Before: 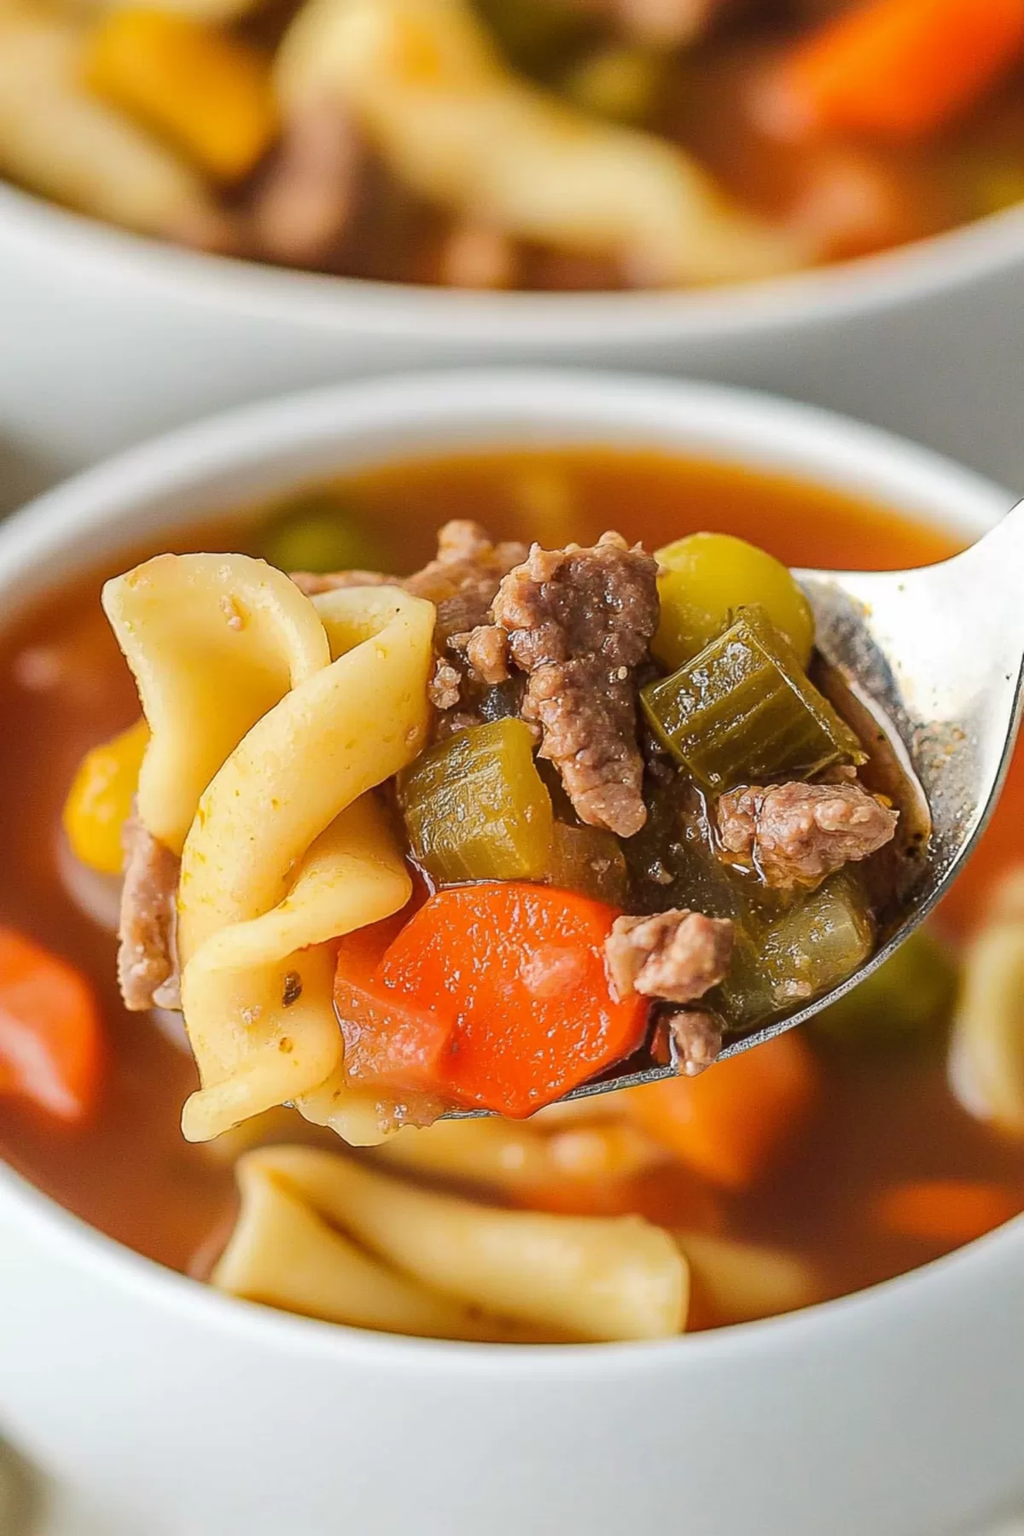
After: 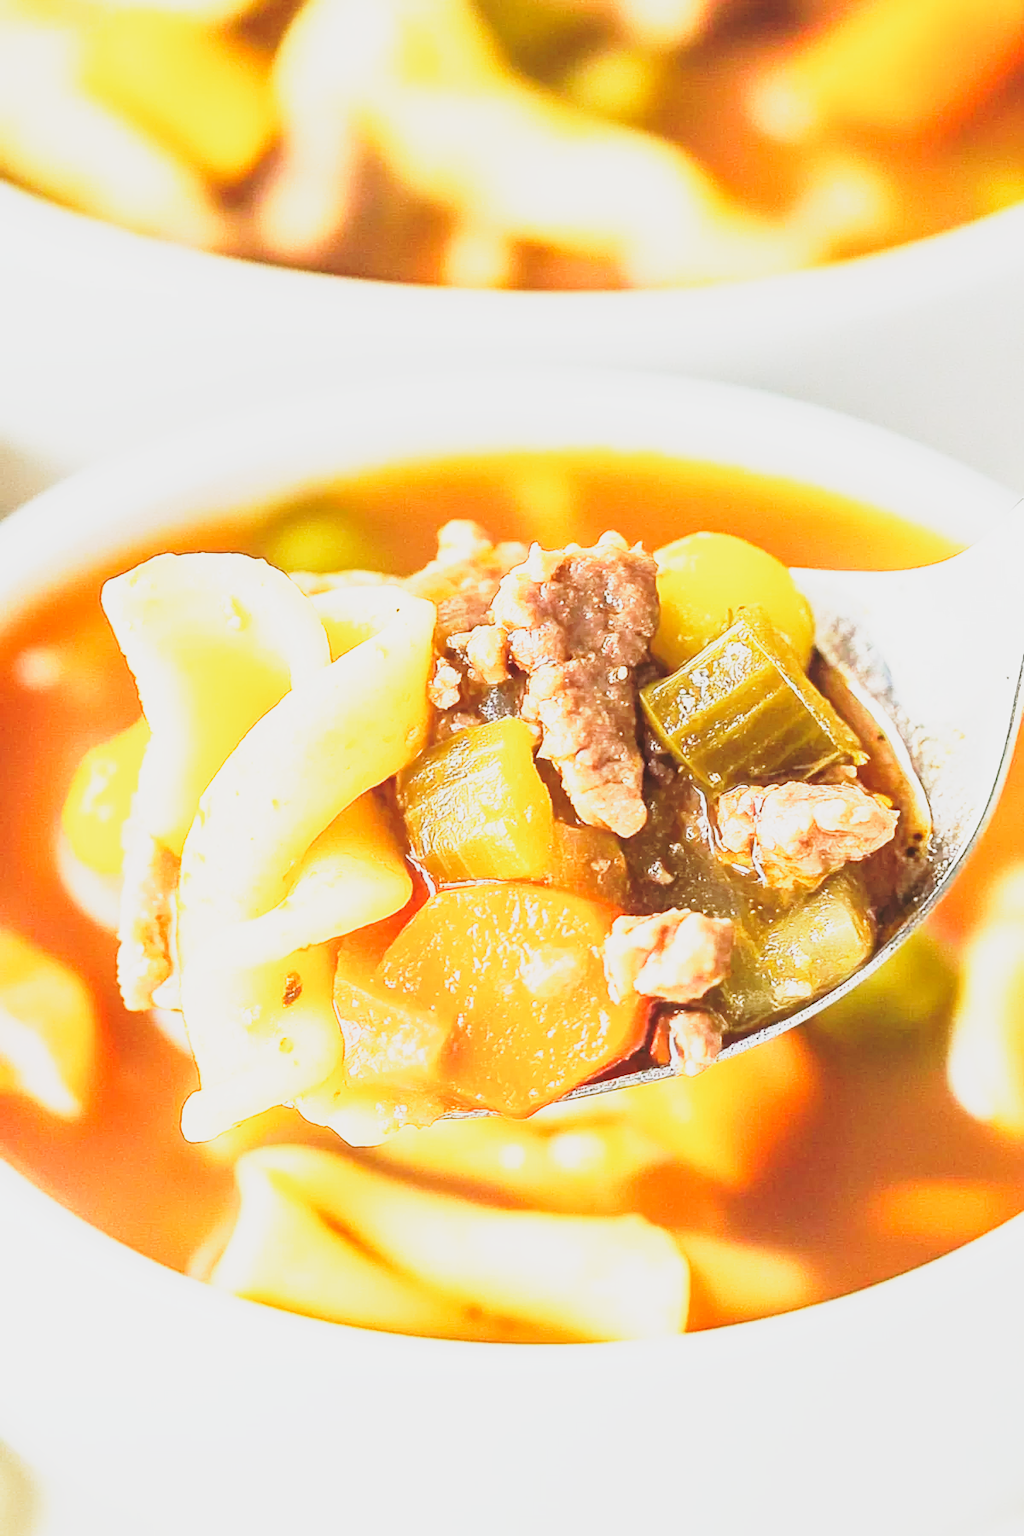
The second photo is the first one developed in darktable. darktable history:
exposure: black level correction 0, exposure 1.1 EV, compensate highlight preservation false
base curve: curves: ch0 [(0, 0) (0.026, 0.03) (0.109, 0.232) (0.351, 0.748) (0.669, 0.968) (1, 1)], preserve colors none
contrast brightness saturation: contrast -0.15, brightness 0.05, saturation -0.12
